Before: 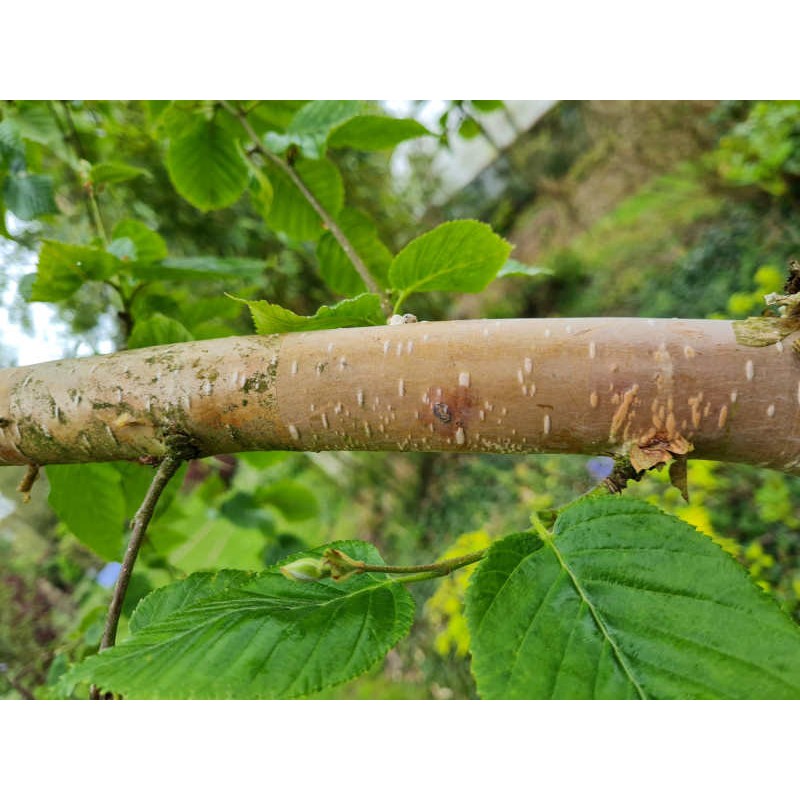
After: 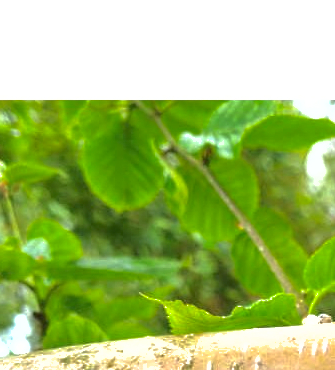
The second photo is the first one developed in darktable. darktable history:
shadows and highlights: shadows 40, highlights -60
crop and rotate: left 10.817%, top 0.062%, right 47.194%, bottom 53.626%
exposure: black level correction 0, exposure 1.015 EV, compensate exposure bias true, compensate highlight preservation false
